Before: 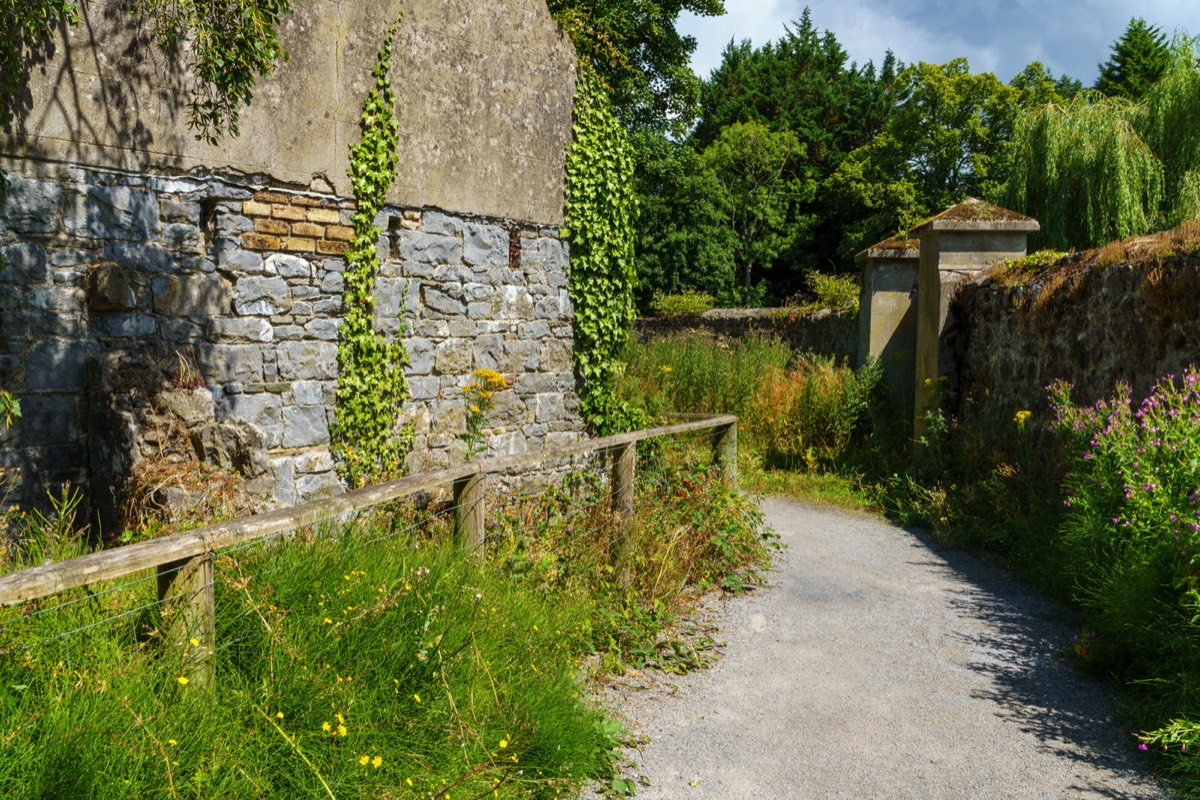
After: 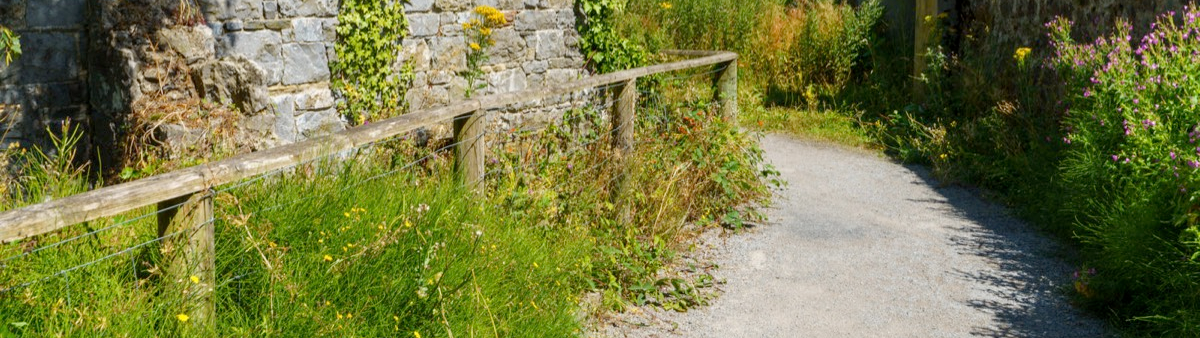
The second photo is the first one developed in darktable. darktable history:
crop: top 45.486%, bottom 12.192%
